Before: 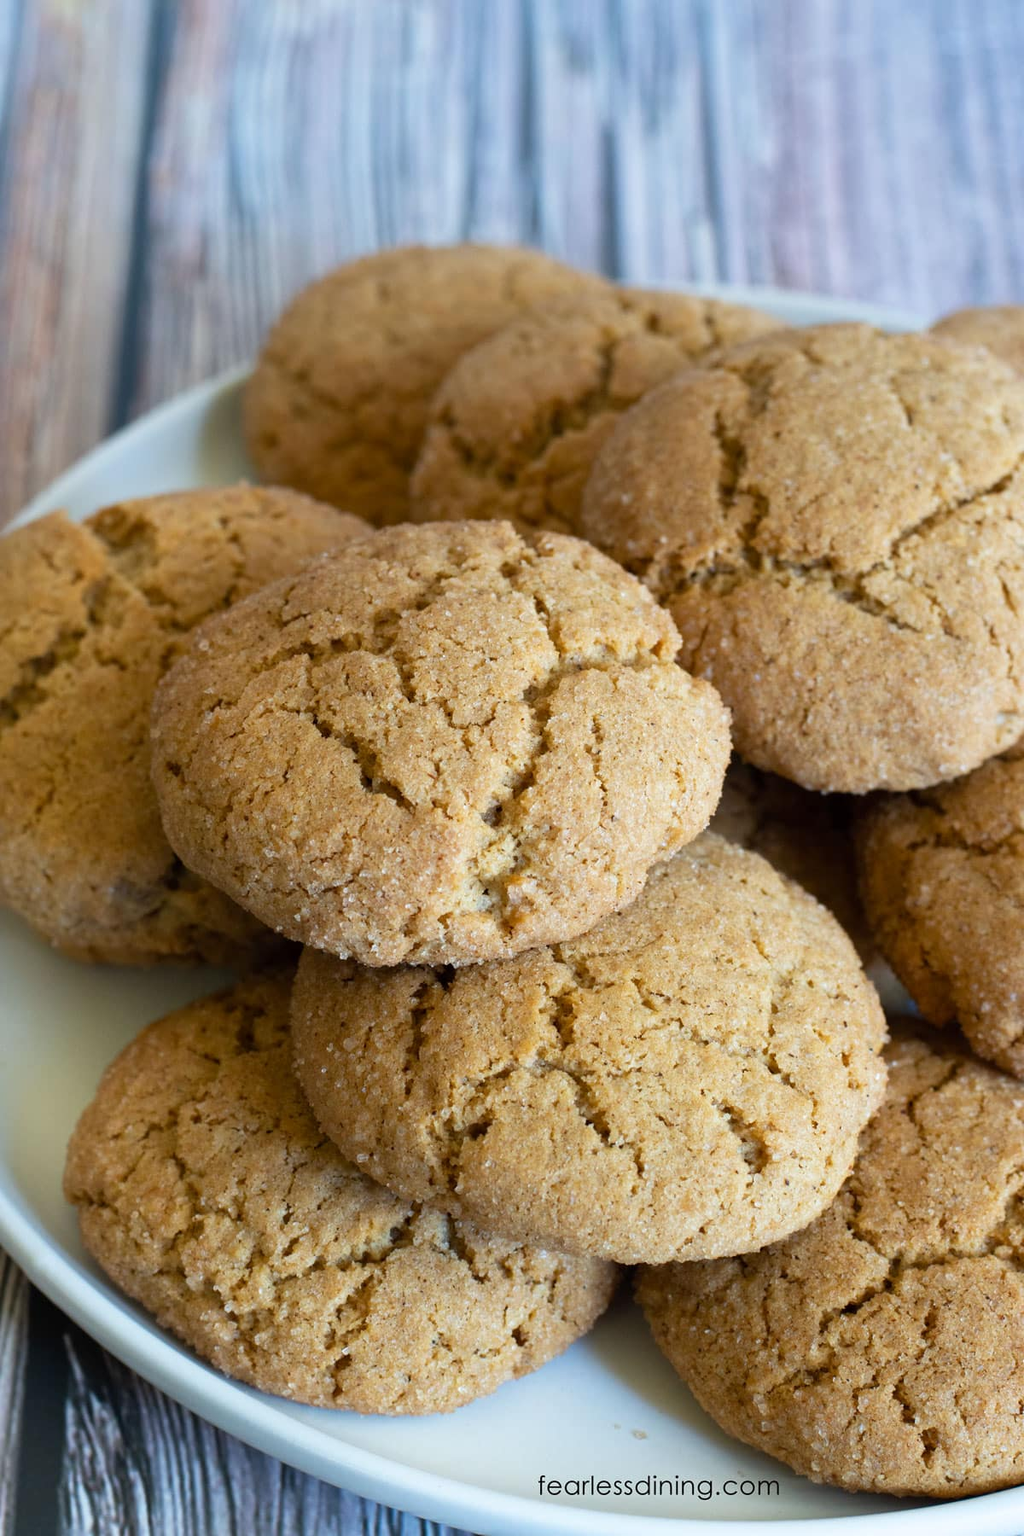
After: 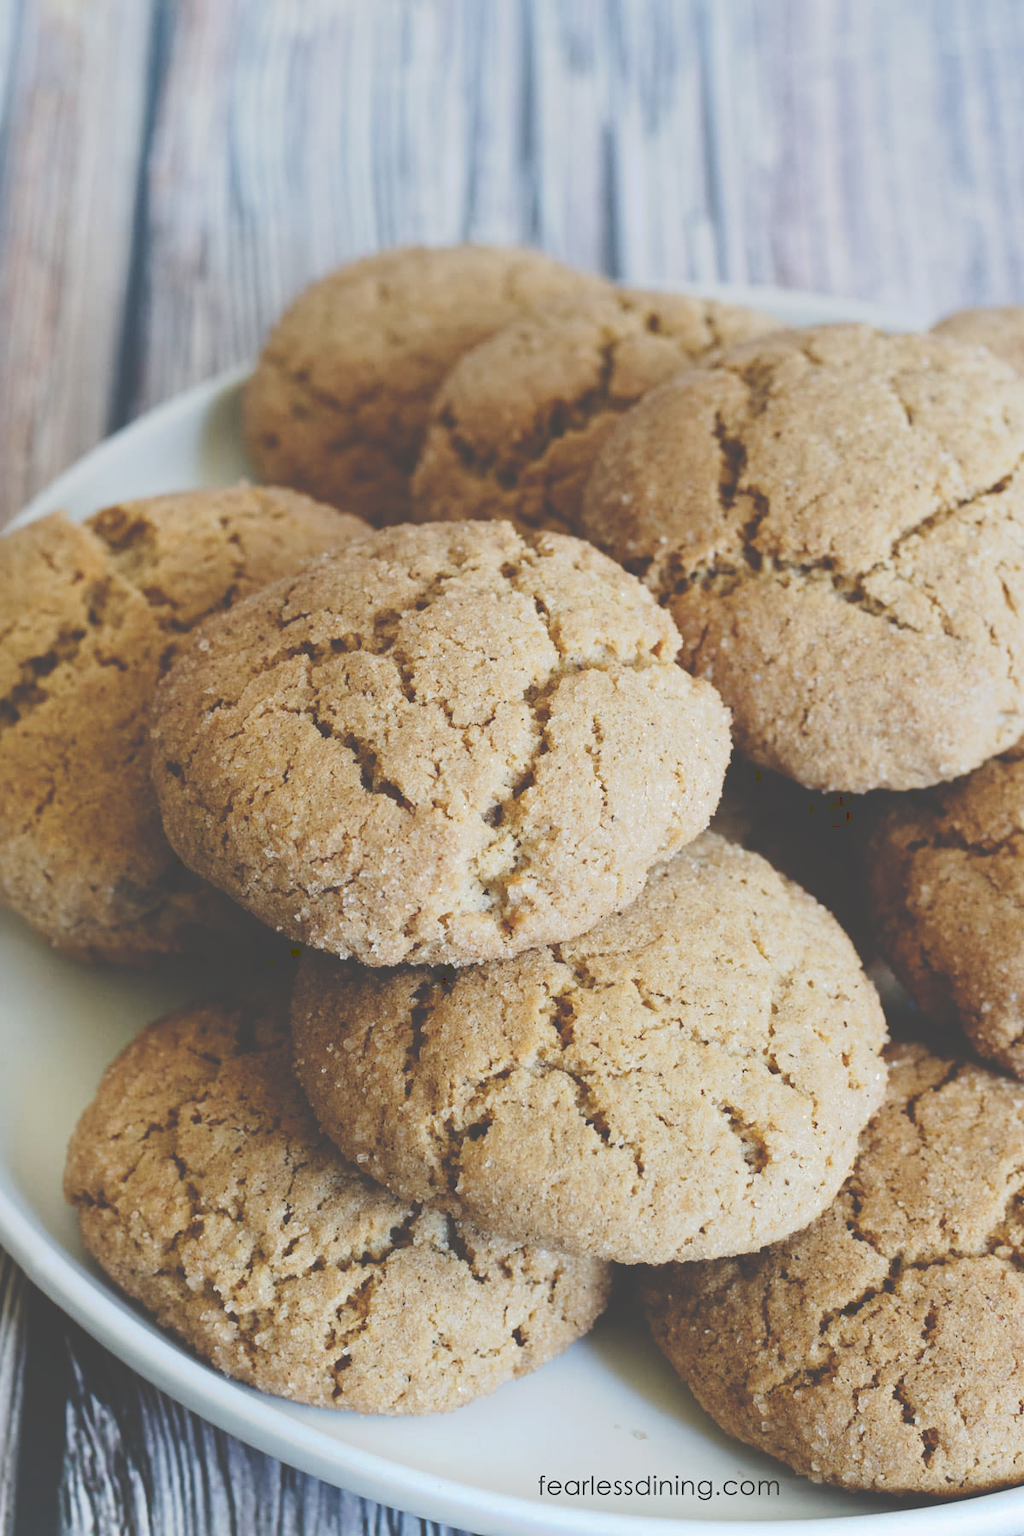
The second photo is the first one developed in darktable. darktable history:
tone curve: curves: ch0 [(0, 0) (0.003, 0.272) (0.011, 0.275) (0.025, 0.275) (0.044, 0.278) (0.069, 0.282) (0.1, 0.284) (0.136, 0.287) (0.177, 0.294) (0.224, 0.314) (0.277, 0.347) (0.335, 0.403) (0.399, 0.473) (0.468, 0.552) (0.543, 0.622) (0.623, 0.69) (0.709, 0.756) (0.801, 0.818) (0.898, 0.865) (1, 1)], preserve colors none
contrast brightness saturation: contrast 0.06, brightness -0.01, saturation -0.23
